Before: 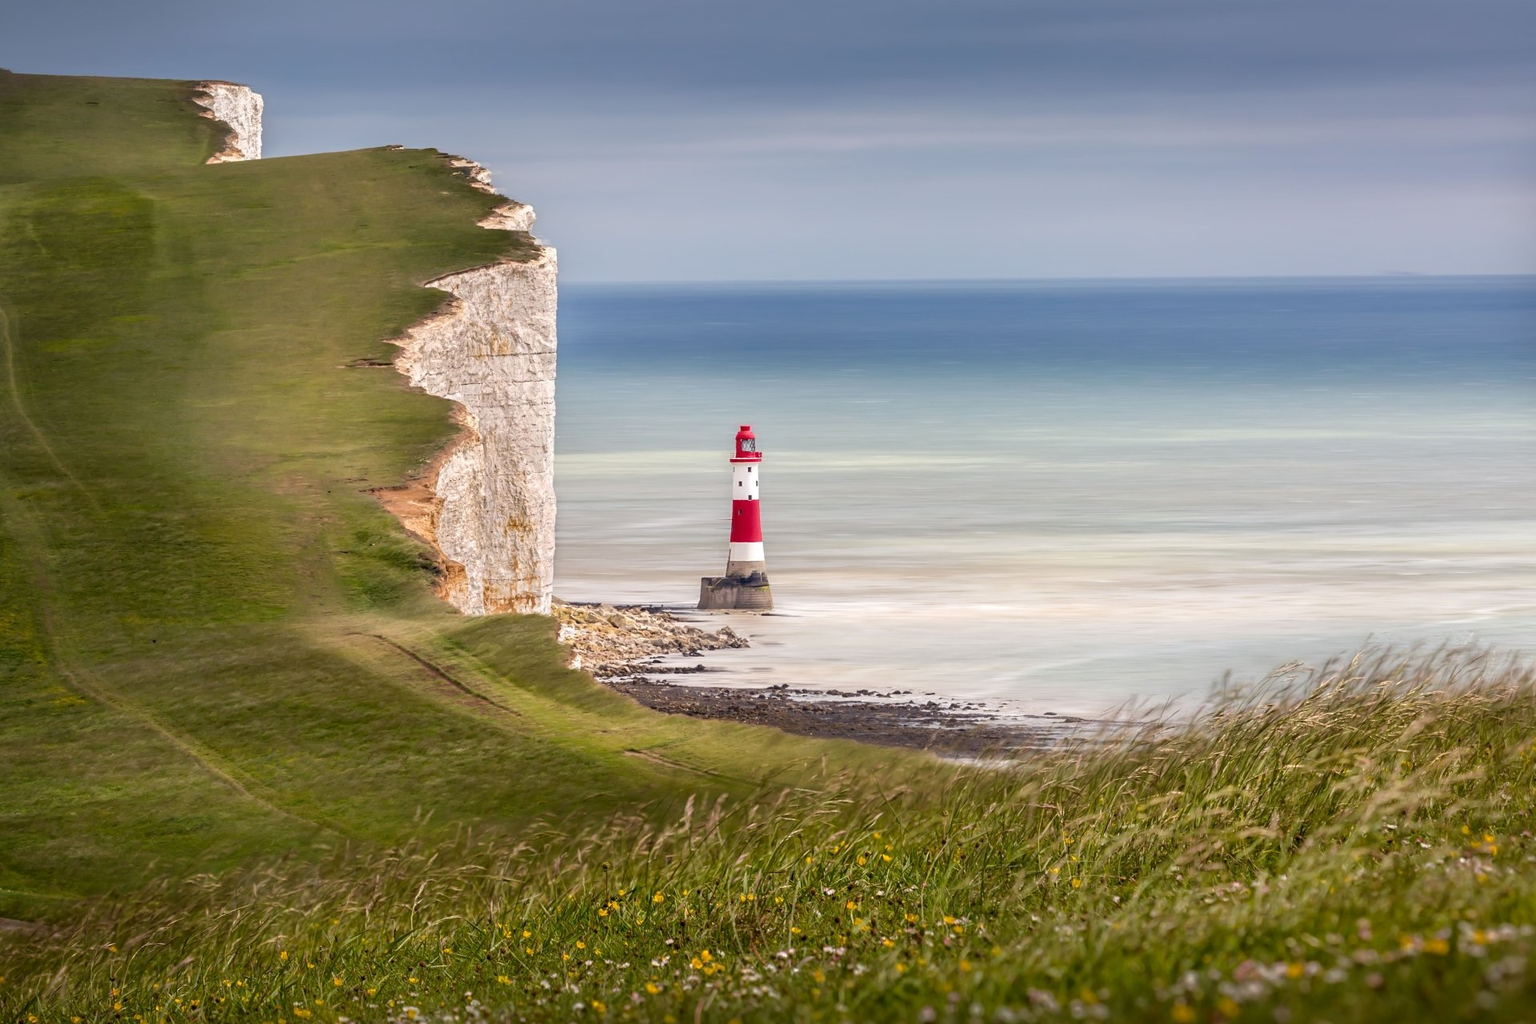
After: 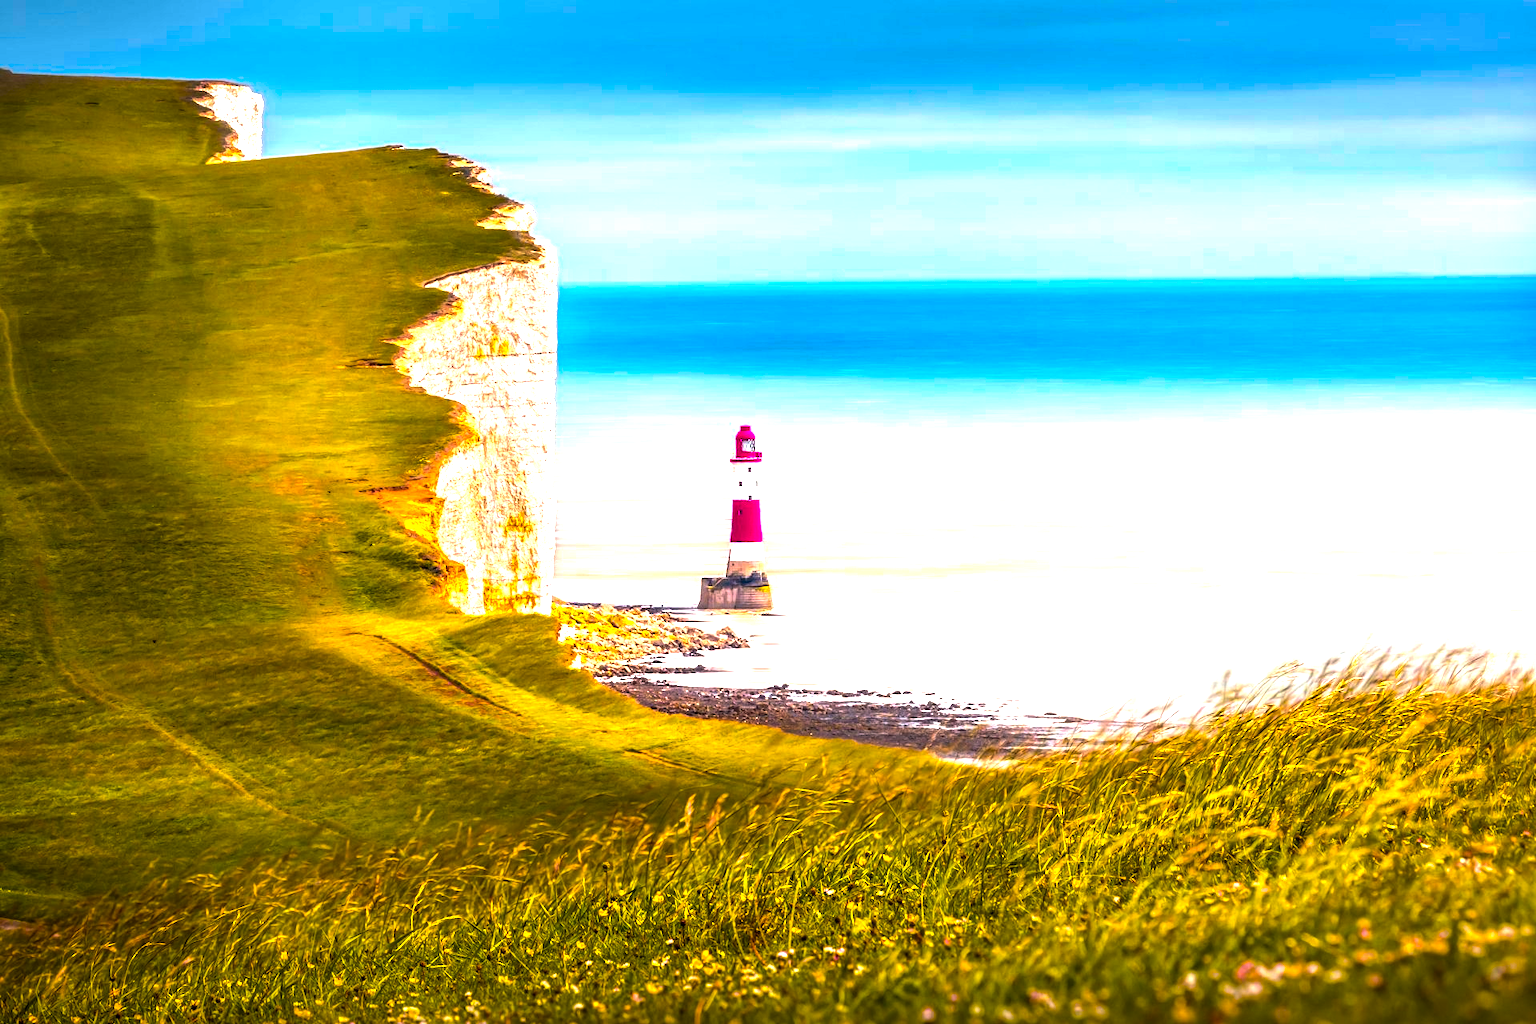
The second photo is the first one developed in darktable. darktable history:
local contrast: on, module defaults
color balance rgb: linear chroma grading › highlights 100%, linear chroma grading › global chroma 23.41%, perceptual saturation grading › global saturation 35.38%, hue shift -10.68°, perceptual brilliance grading › highlights 47.25%, perceptual brilliance grading › mid-tones 22.2%, perceptual brilliance grading › shadows -5.93%
